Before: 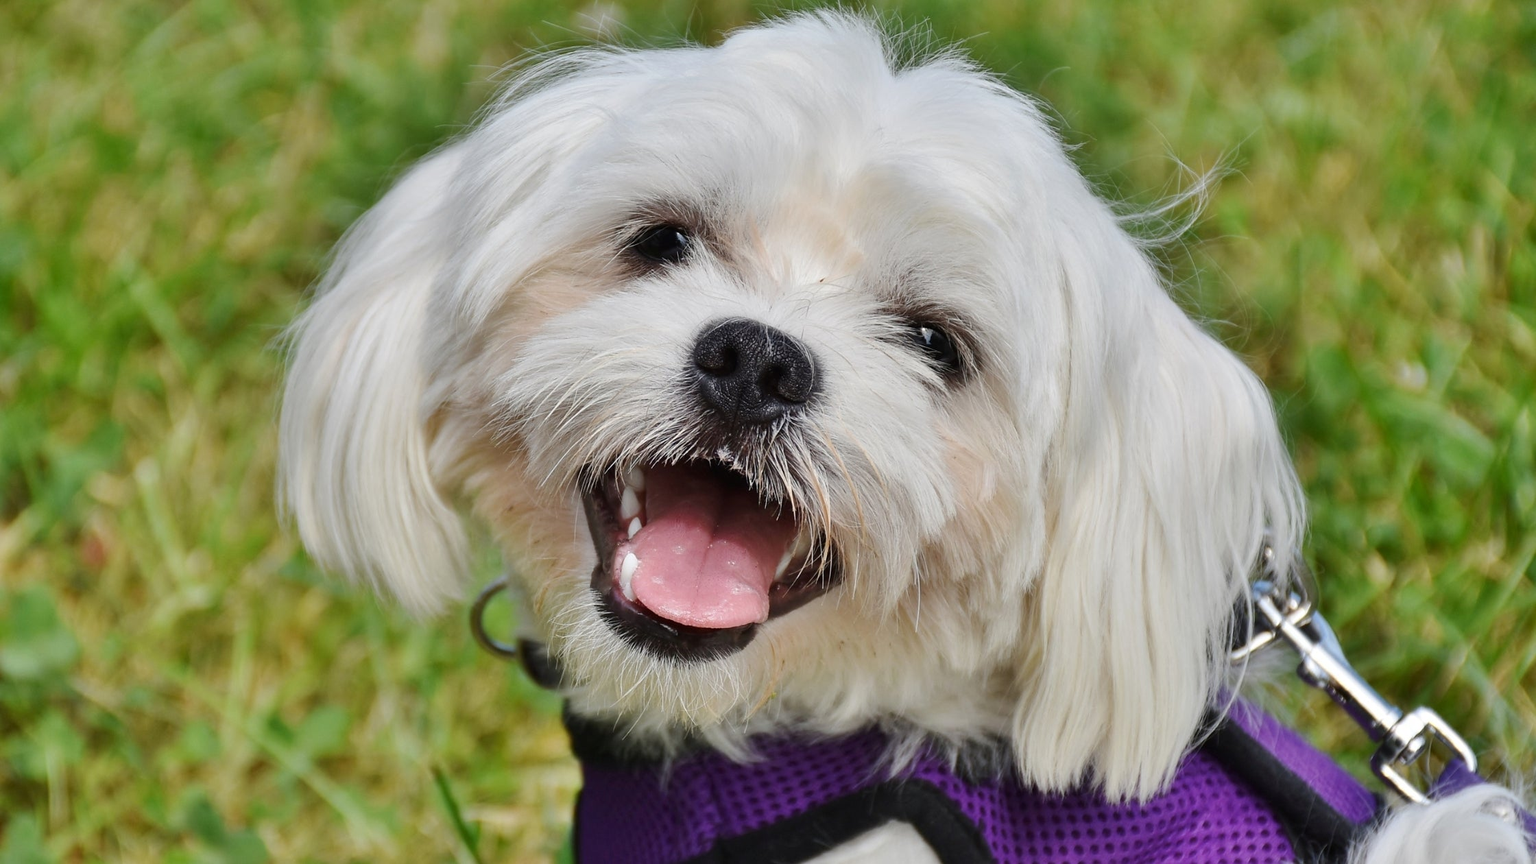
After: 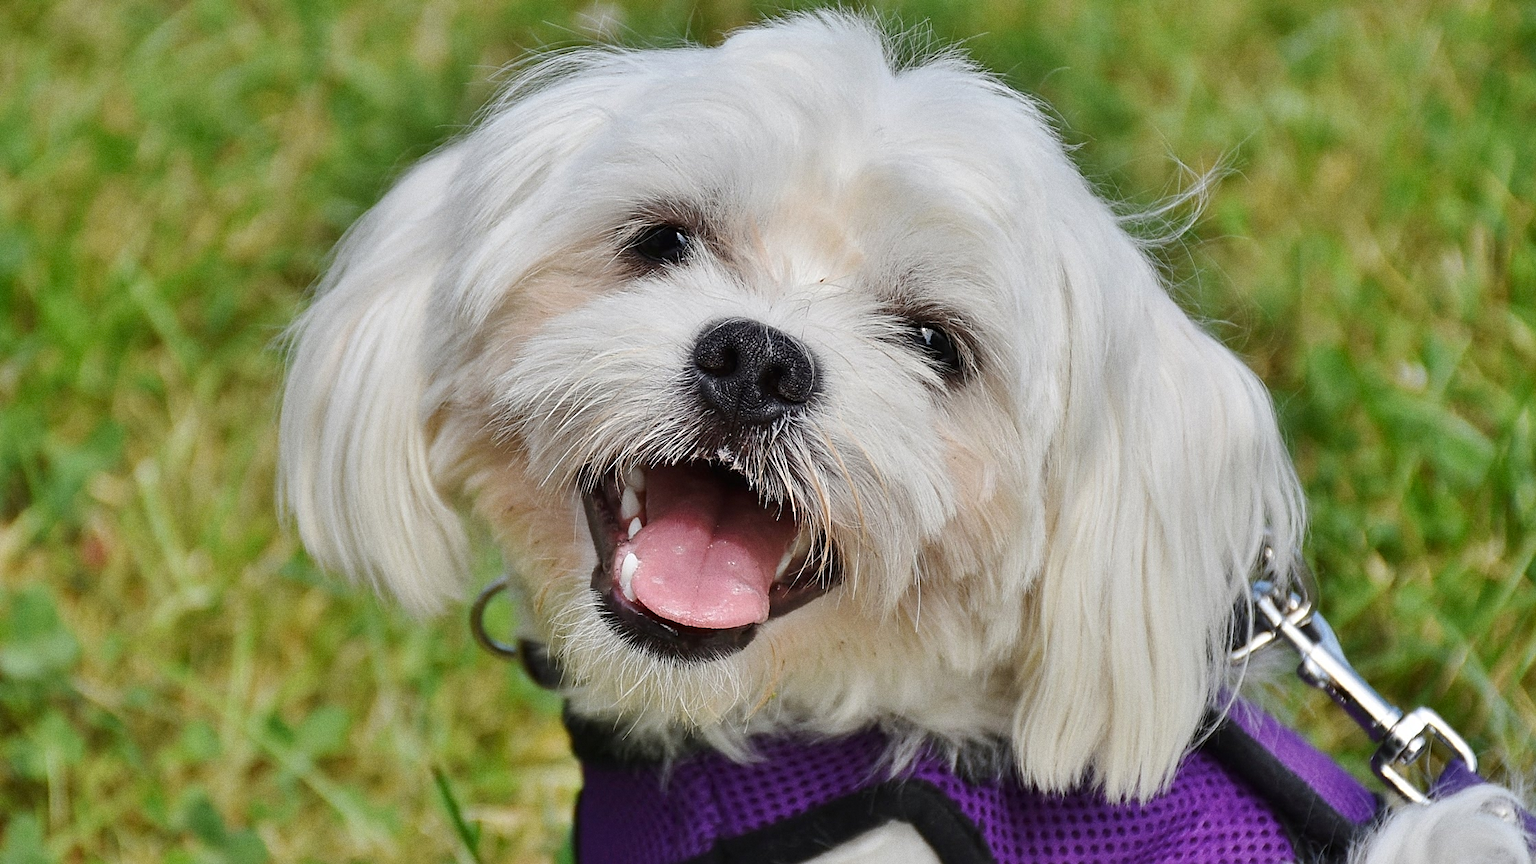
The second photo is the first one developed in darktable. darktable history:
local contrast: mode bilateral grid, contrast 15, coarseness 36, detail 105%, midtone range 0.2
grain: on, module defaults
sharpen: on, module defaults
